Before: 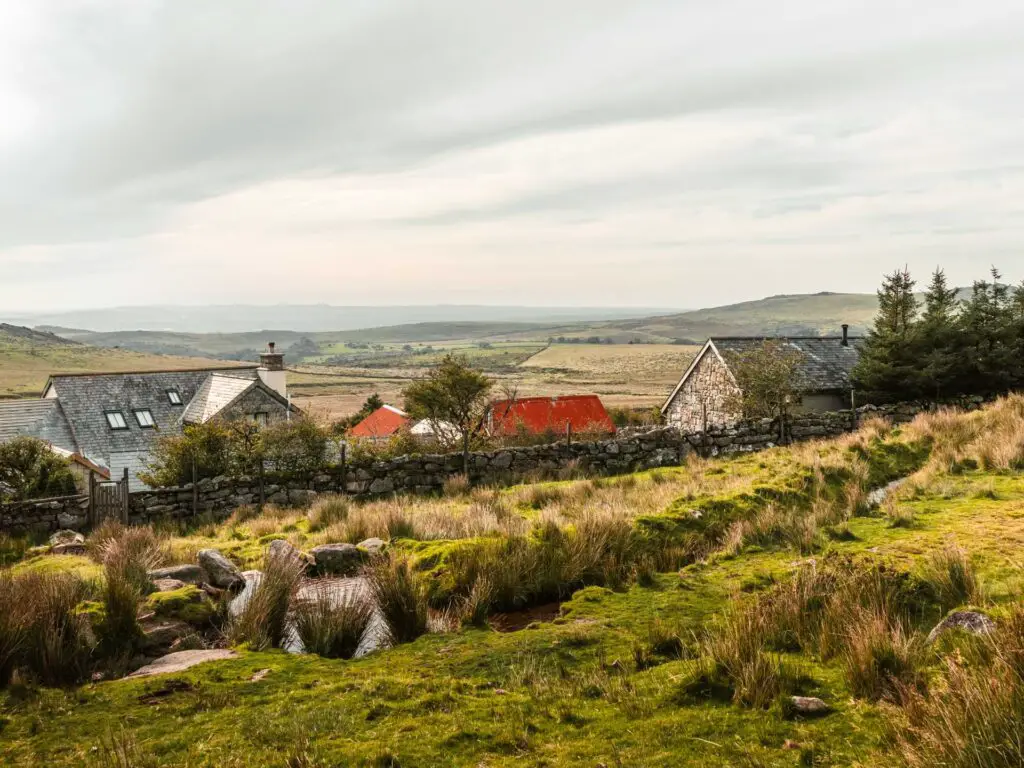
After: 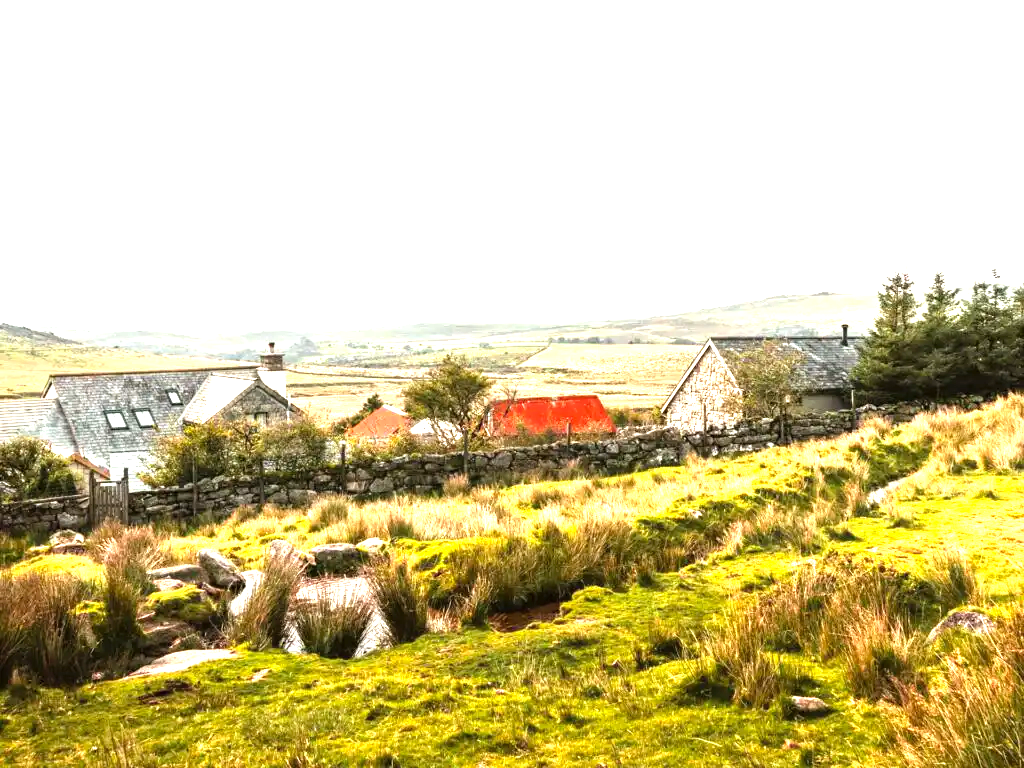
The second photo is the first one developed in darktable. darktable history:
exposure: exposure 0.642 EV, compensate exposure bias true, compensate highlight preservation false
levels: white 99.98%, levels [0, 0.374, 0.749]
